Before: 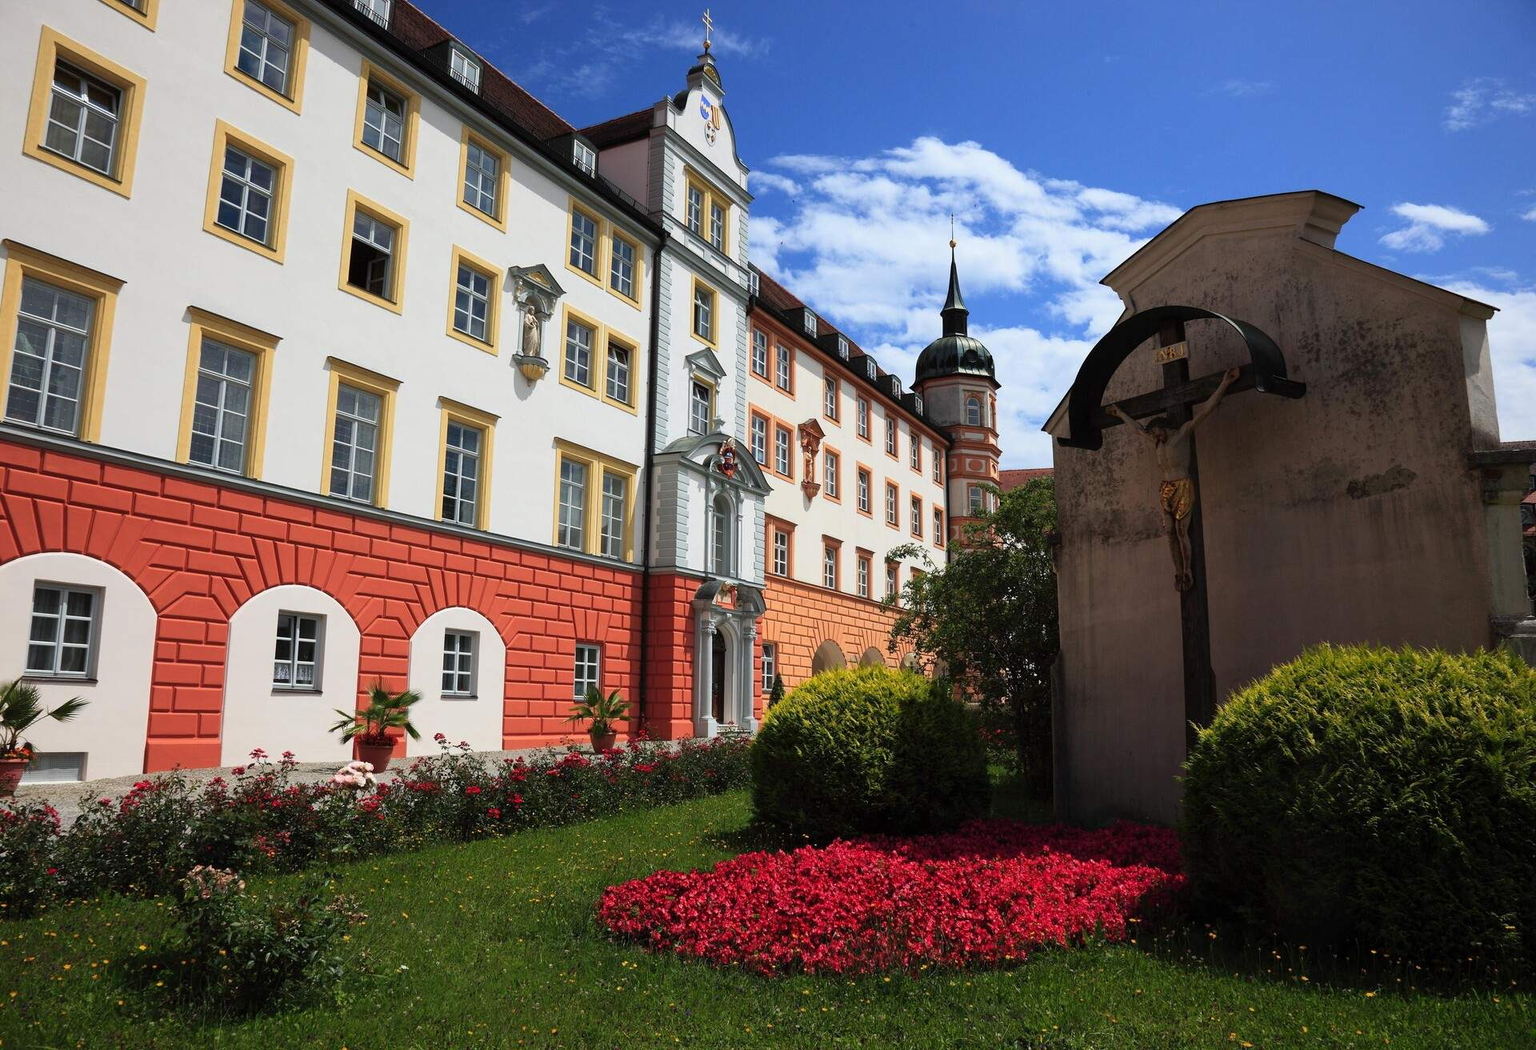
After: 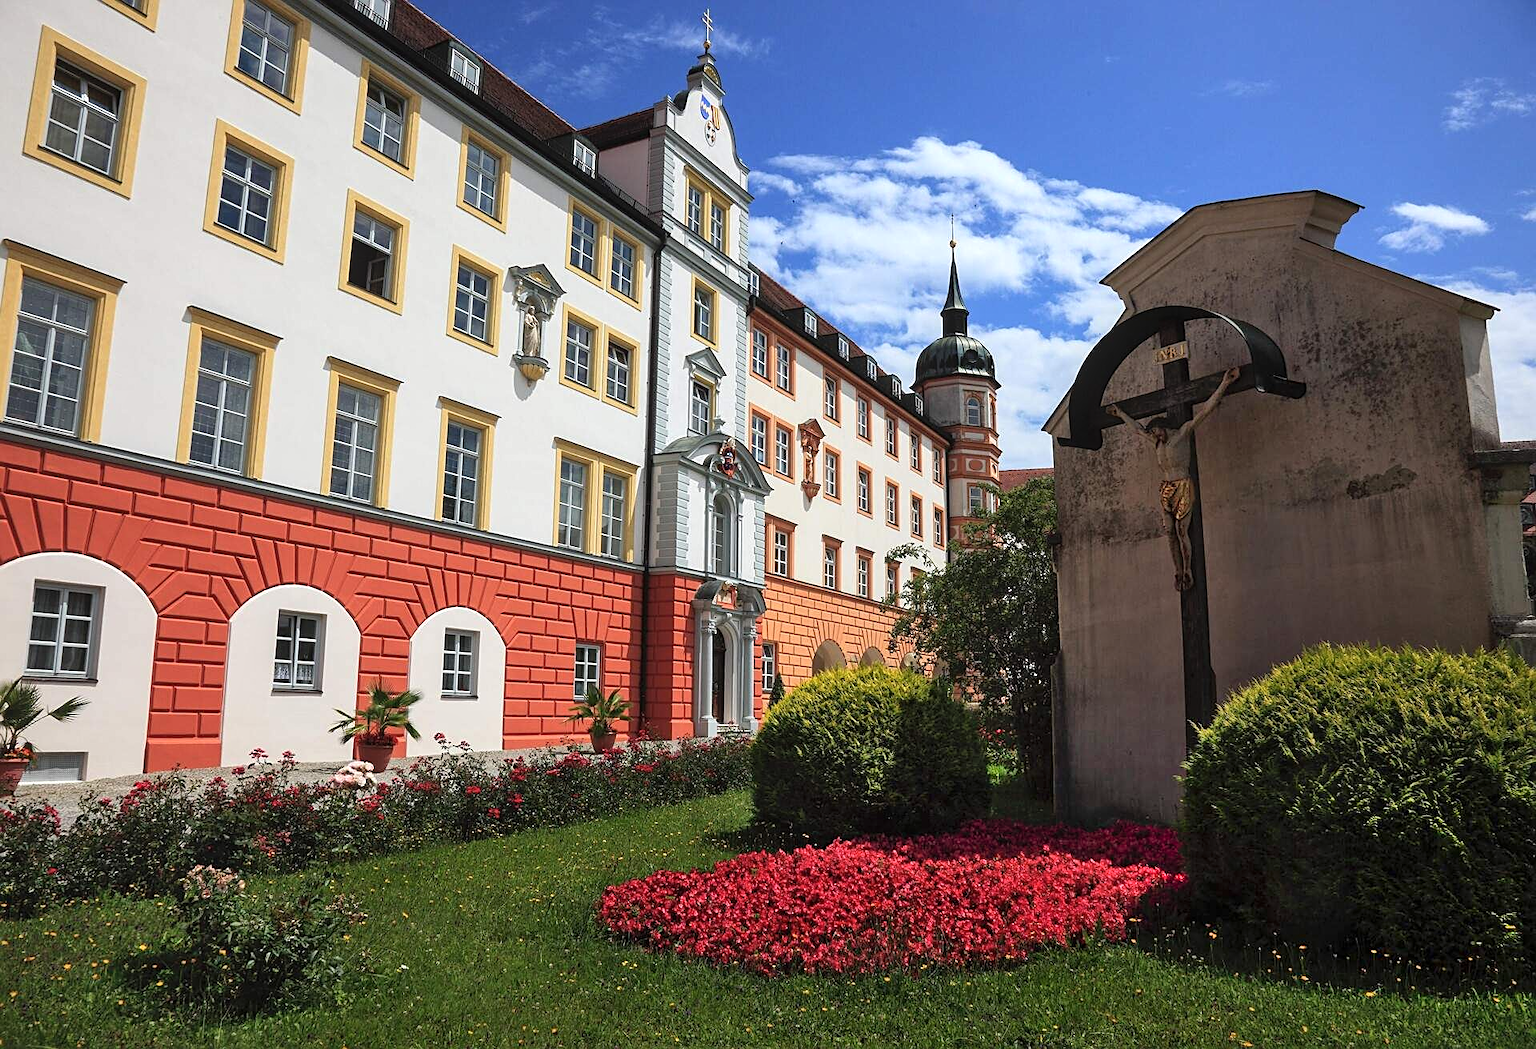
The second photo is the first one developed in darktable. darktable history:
shadows and highlights: radius 46.73, white point adjustment 6.48, compress 79.44%, soften with gaussian
local contrast: detail 110%
sharpen: on, module defaults
